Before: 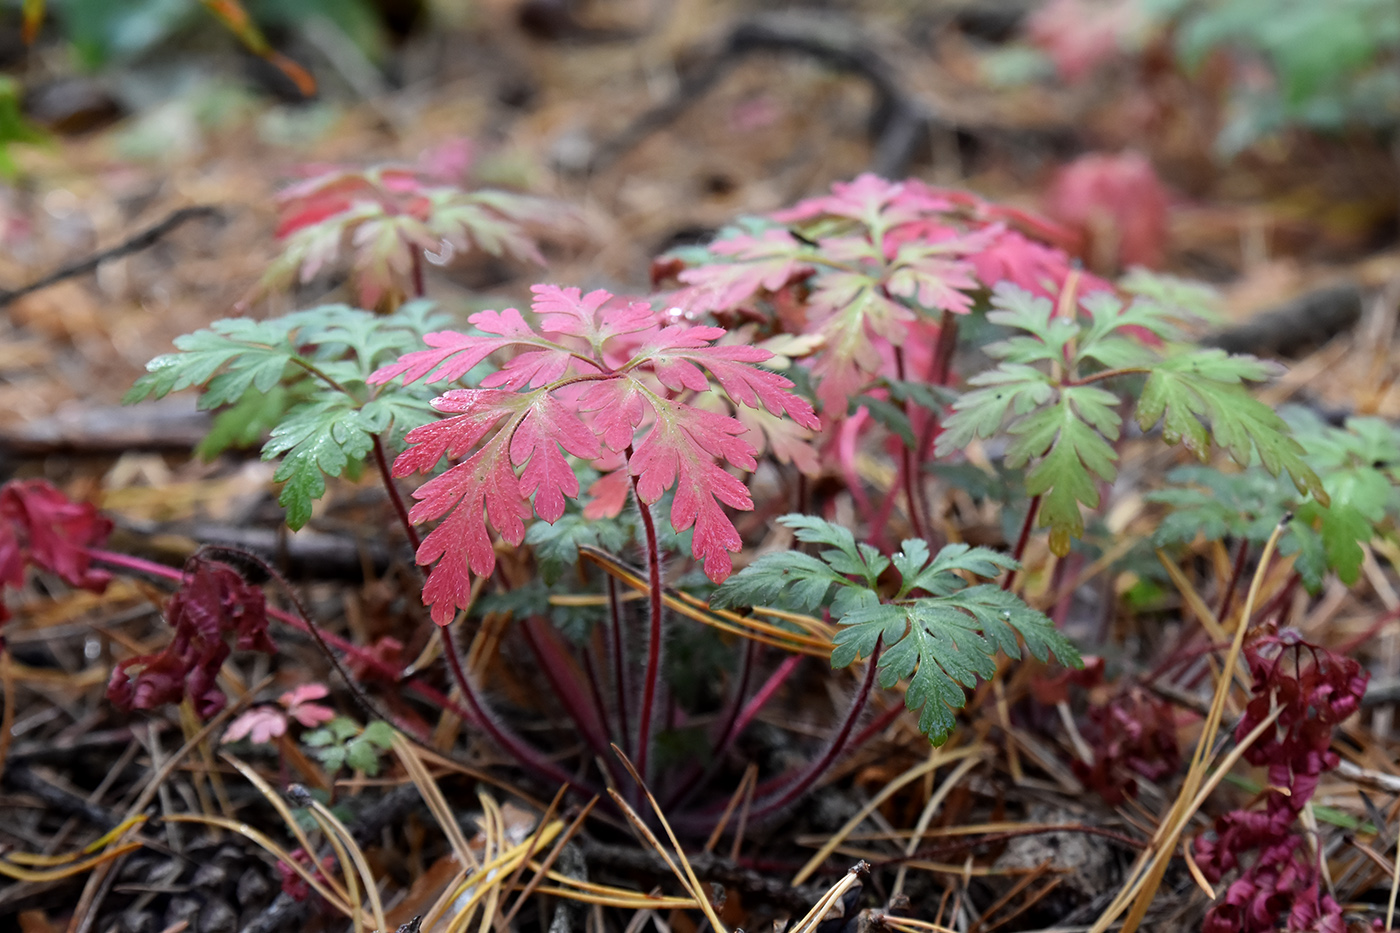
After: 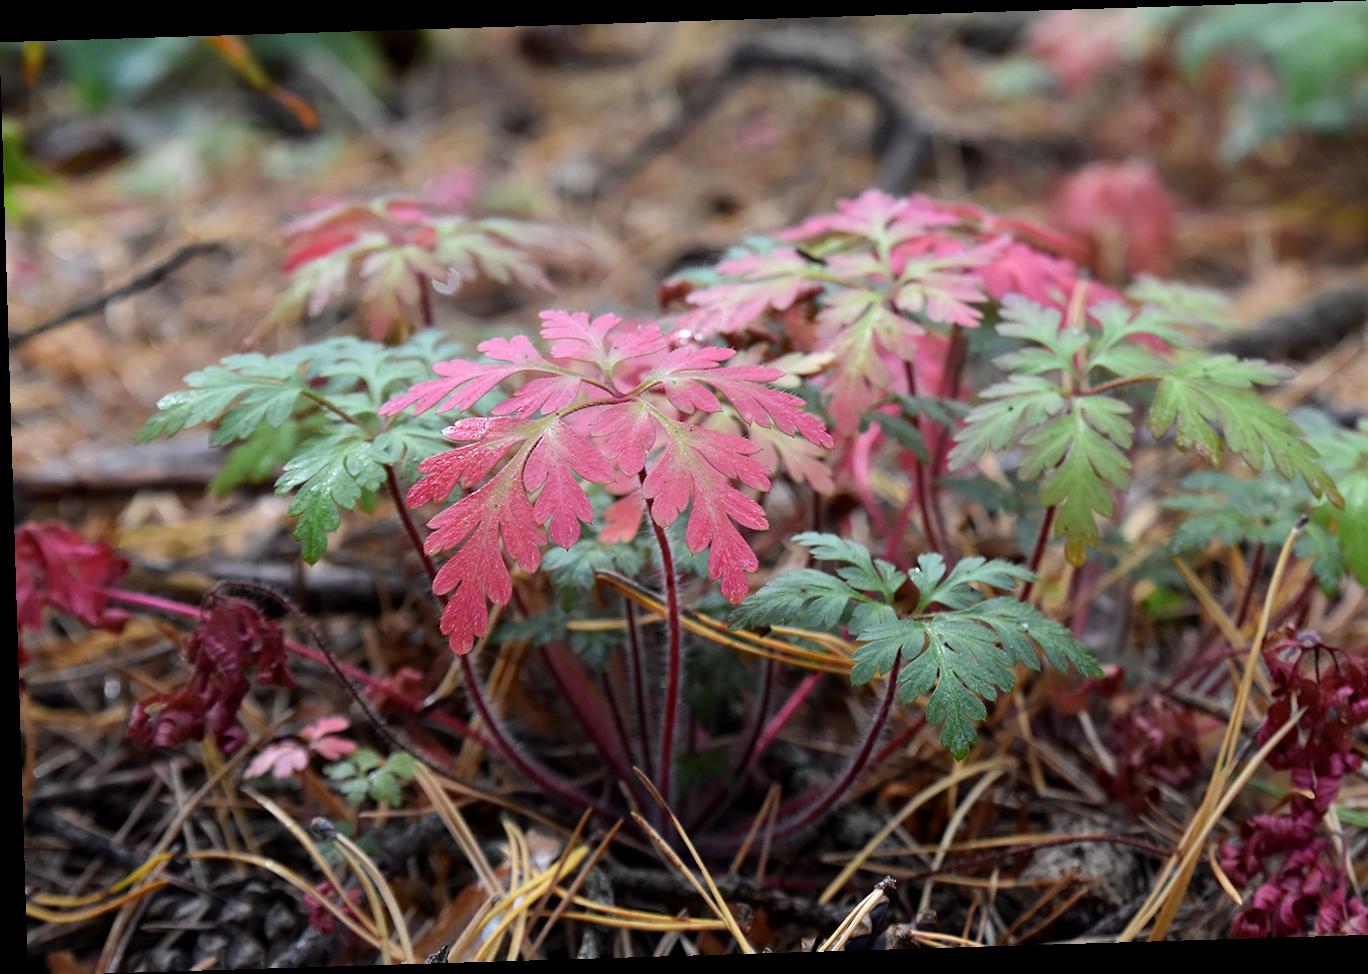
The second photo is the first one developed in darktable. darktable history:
crop: right 4.126%, bottom 0.031%
rotate and perspective: rotation -1.75°, automatic cropping off
